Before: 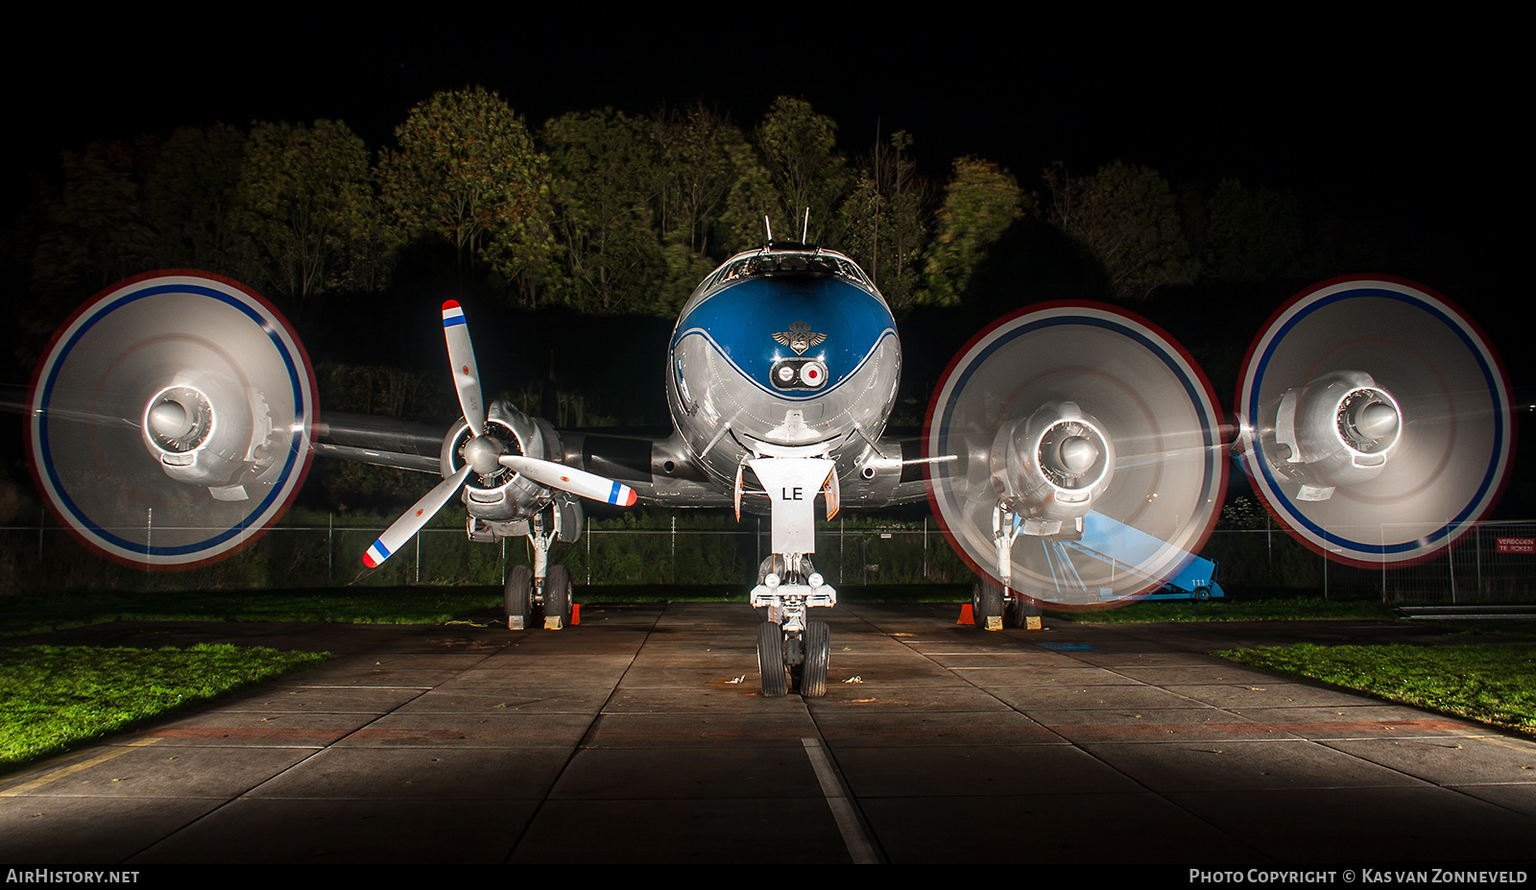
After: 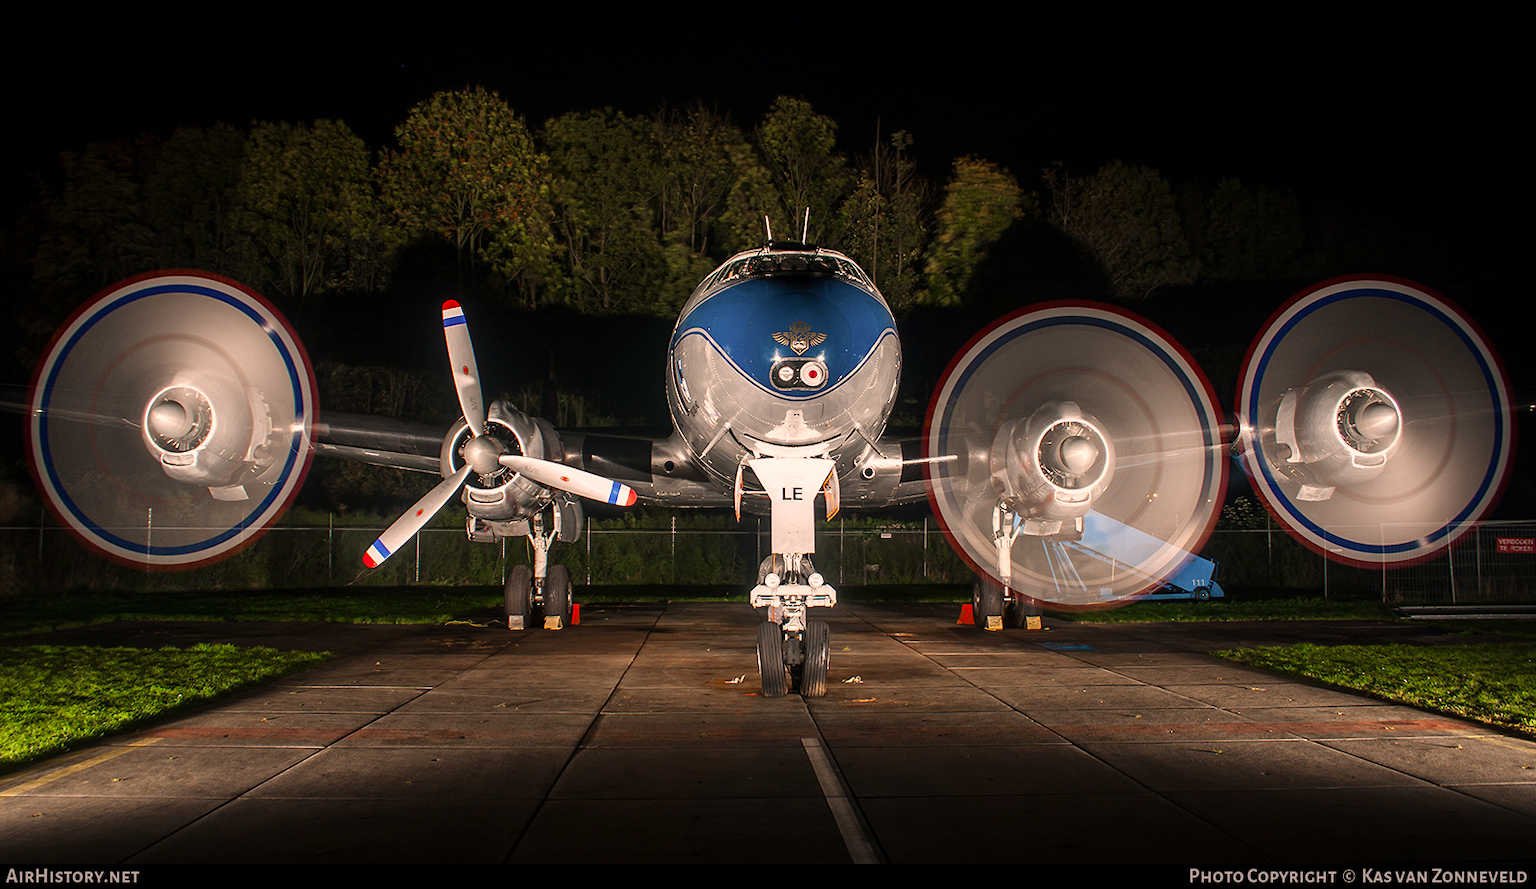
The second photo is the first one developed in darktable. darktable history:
color correction: highlights a* 11.45, highlights b* 11.5
